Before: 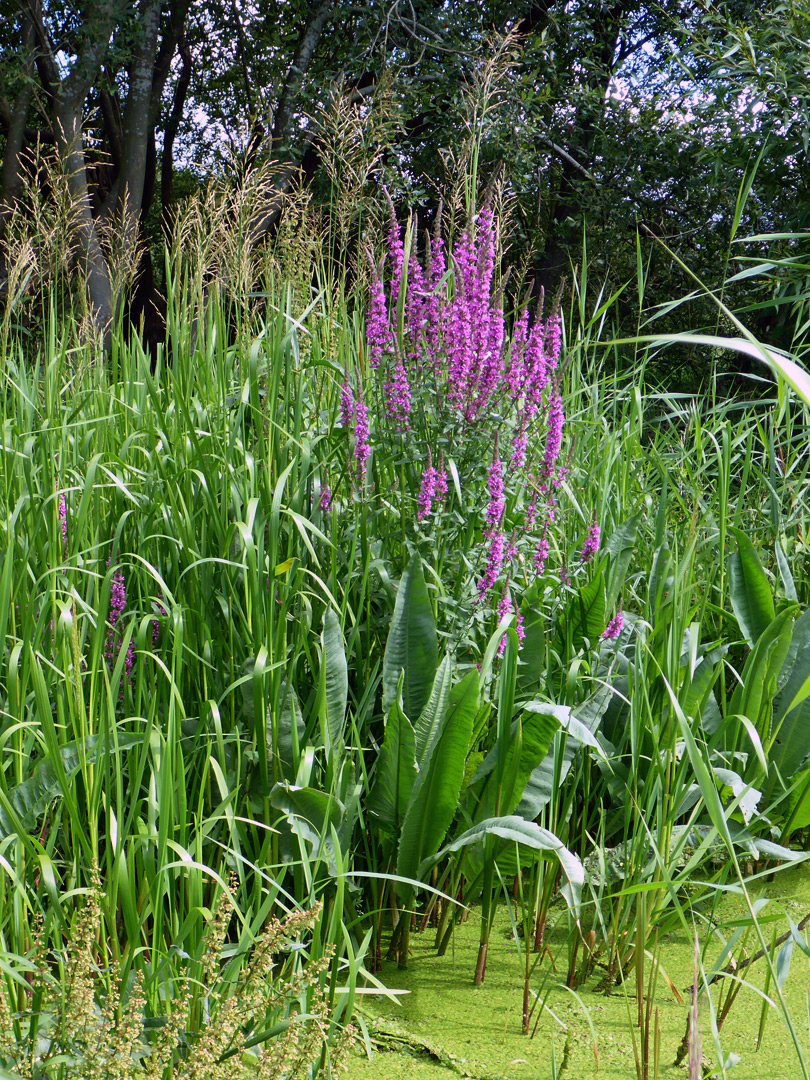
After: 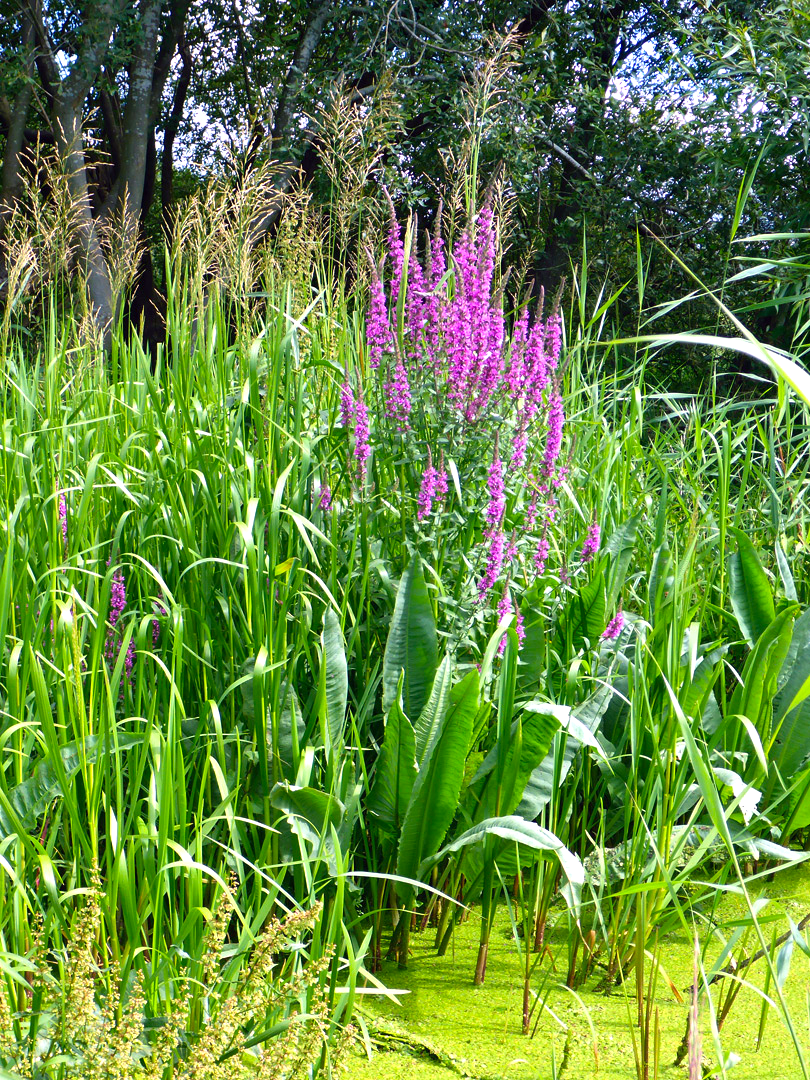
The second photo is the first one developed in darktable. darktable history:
exposure: black level correction 0, exposure 0.701 EV, compensate highlight preservation false
color balance rgb: power › chroma 0.481%, power › hue 215.23°, highlights gain › chroma 1.053%, highlights gain › hue 68°, perceptual saturation grading › global saturation 10.548%, global vibrance 20%
